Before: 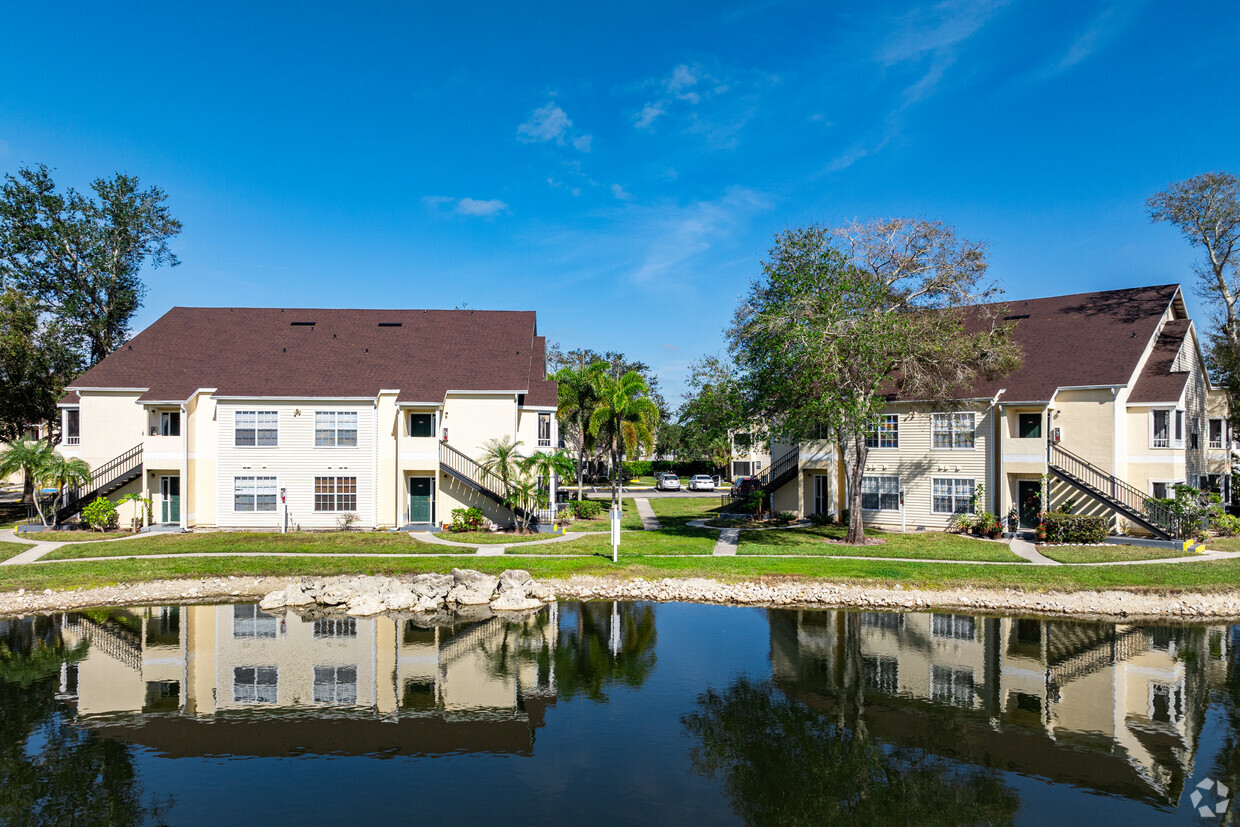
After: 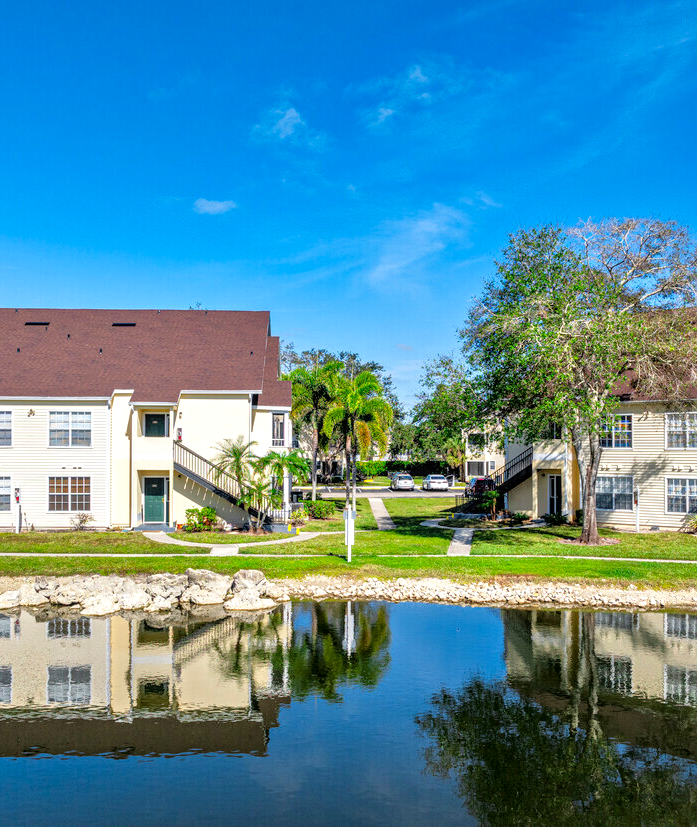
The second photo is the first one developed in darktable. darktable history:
tone equalizer: -7 EV 0.15 EV, -6 EV 0.6 EV, -5 EV 1.15 EV, -4 EV 1.33 EV, -3 EV 1.15 EV, -2 EV 0.6 EV, -1 EV 0.15 EV, mask exposure compensation -0.5 EV
local contrast: on, module defaults
contrast brightness saturation: contrast 0.04, saturation 0.16
crop: left 21.496%, right 22.254%
